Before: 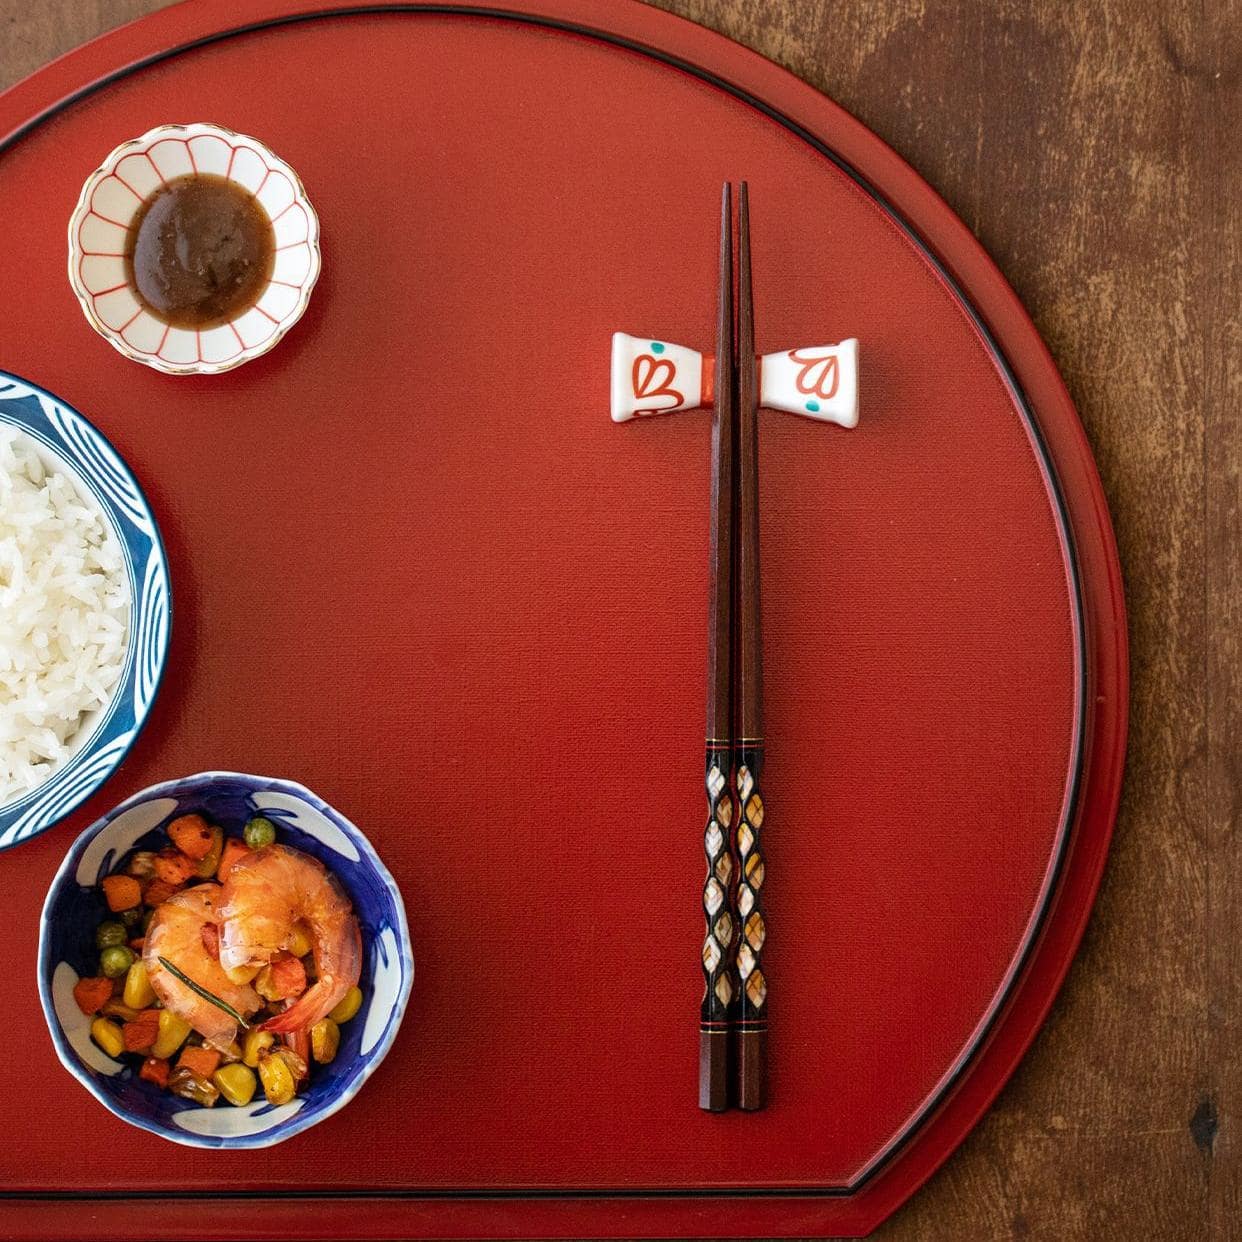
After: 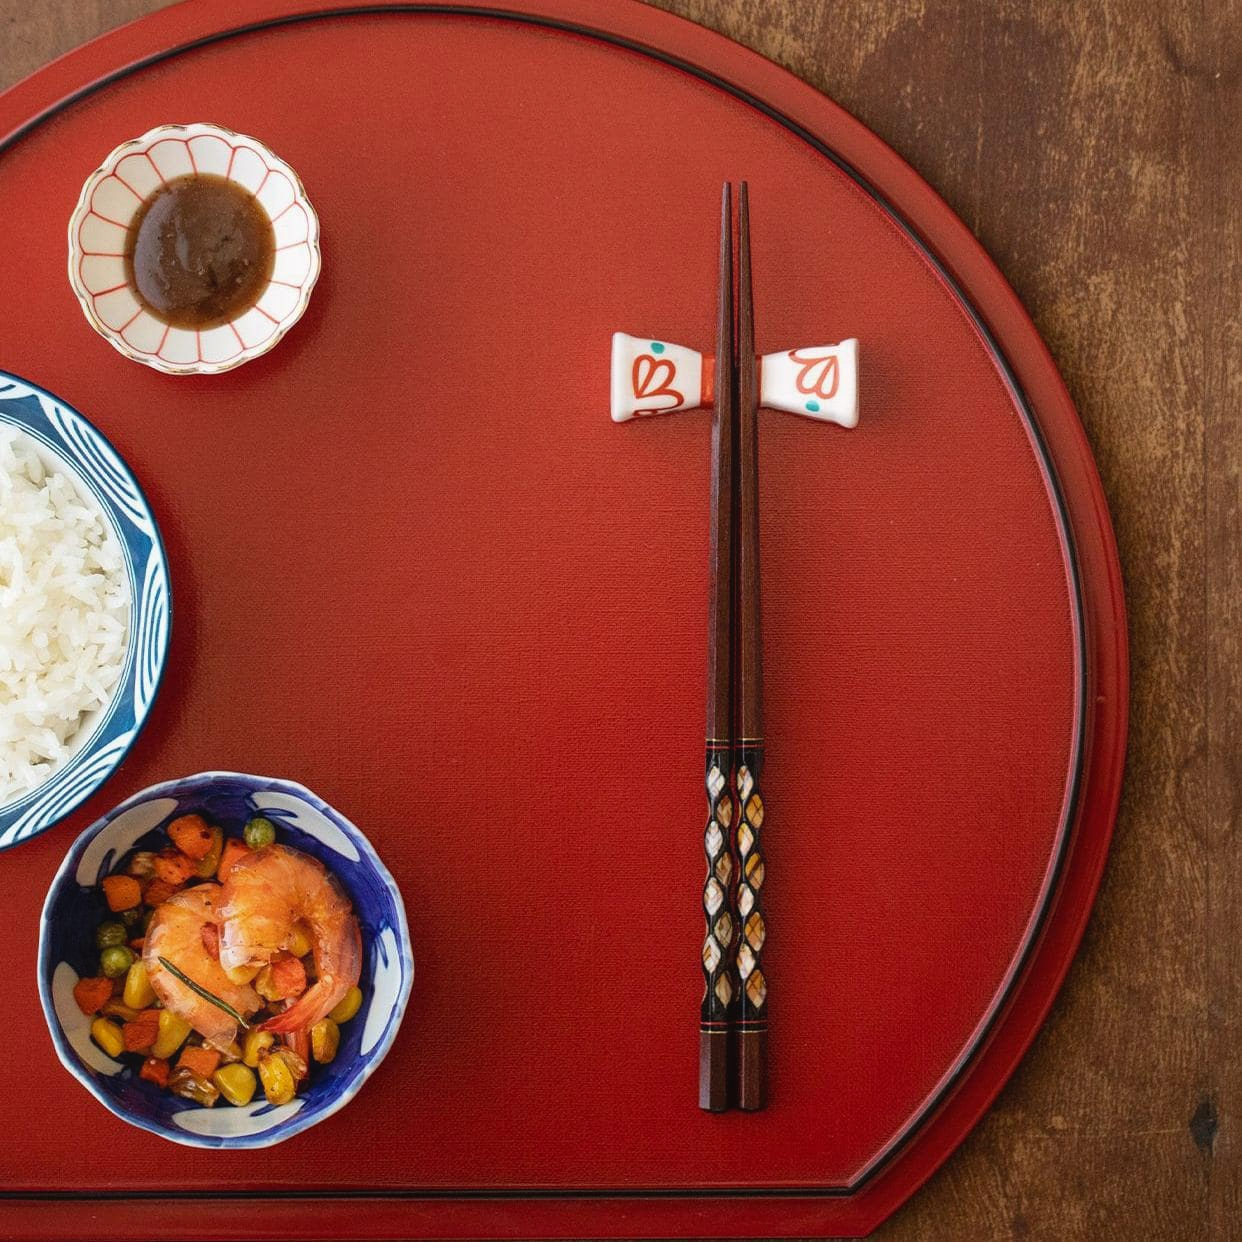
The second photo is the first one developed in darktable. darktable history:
contrast equalizer: octaves 7, y [[0.6 ×6], [0.55 ×6], [0 ×6], [0 ×6], [0 ×6]], mix -0.3
exposure: compensate highlight preservation false
